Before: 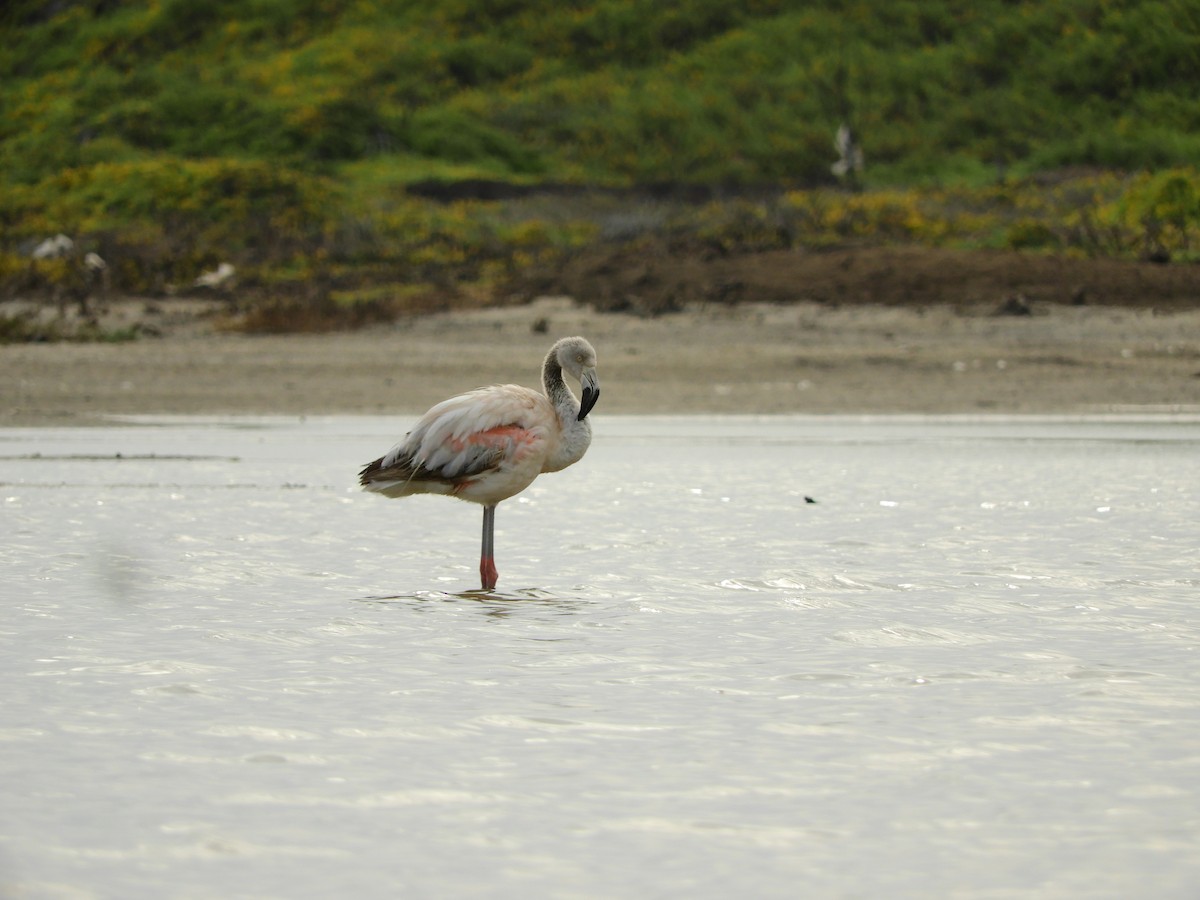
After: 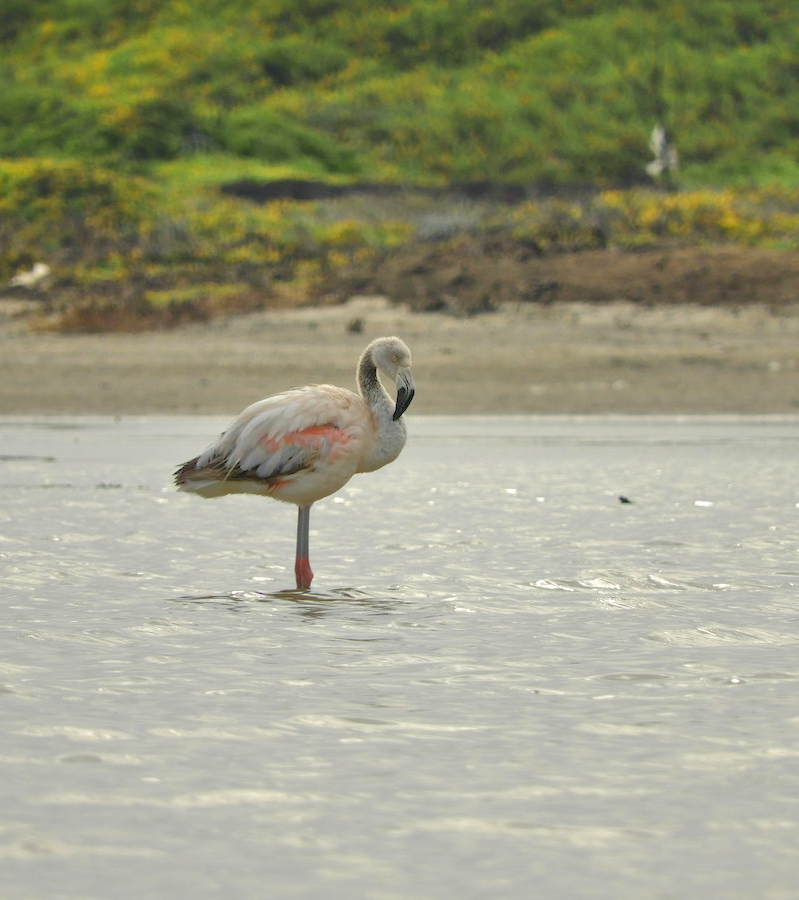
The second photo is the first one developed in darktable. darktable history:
shadows and highlights: on, module defaults
tone equalizer: -7 EV 0.15 EV, -6 EV 0.6 EV, -5 EV 1.15 EV, -4 EV 1.33 EV, -3 EV 1.15 EV, -2 EV 0.6 EV, -1 EV 0.15 EV, mask exposure compensation -0.5 EV
crop: left 15.419%, right 17.914%
color correction: highlights a* 0.207, highlights b* 2.7, shadows a* -0.874, shadows b* -4.78
